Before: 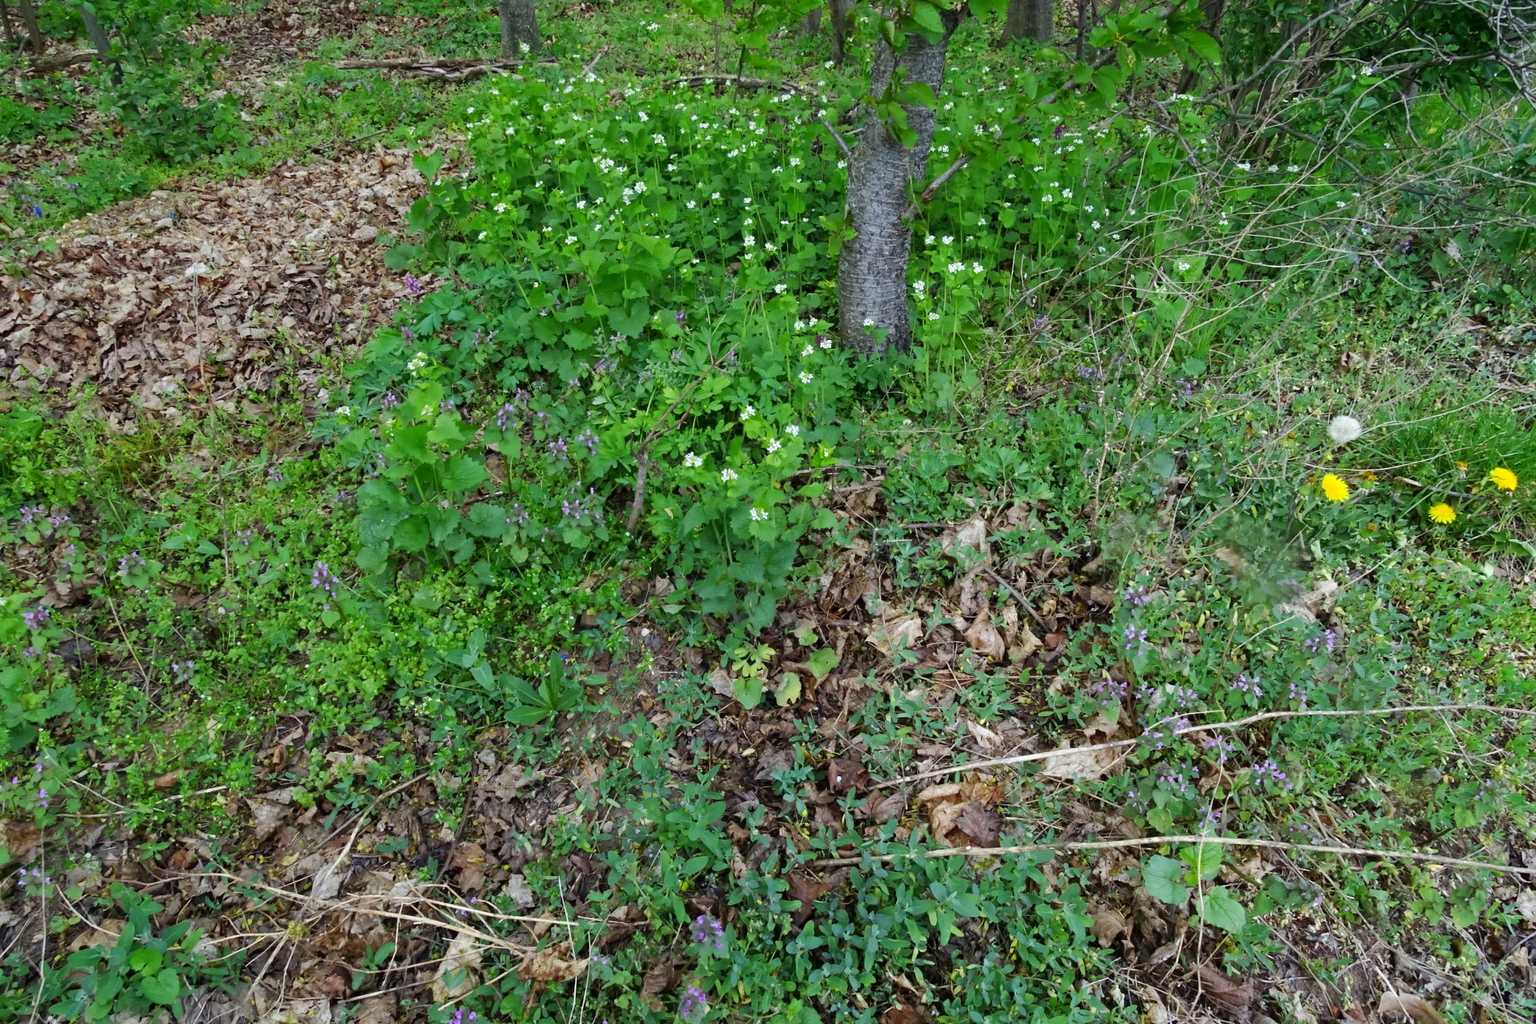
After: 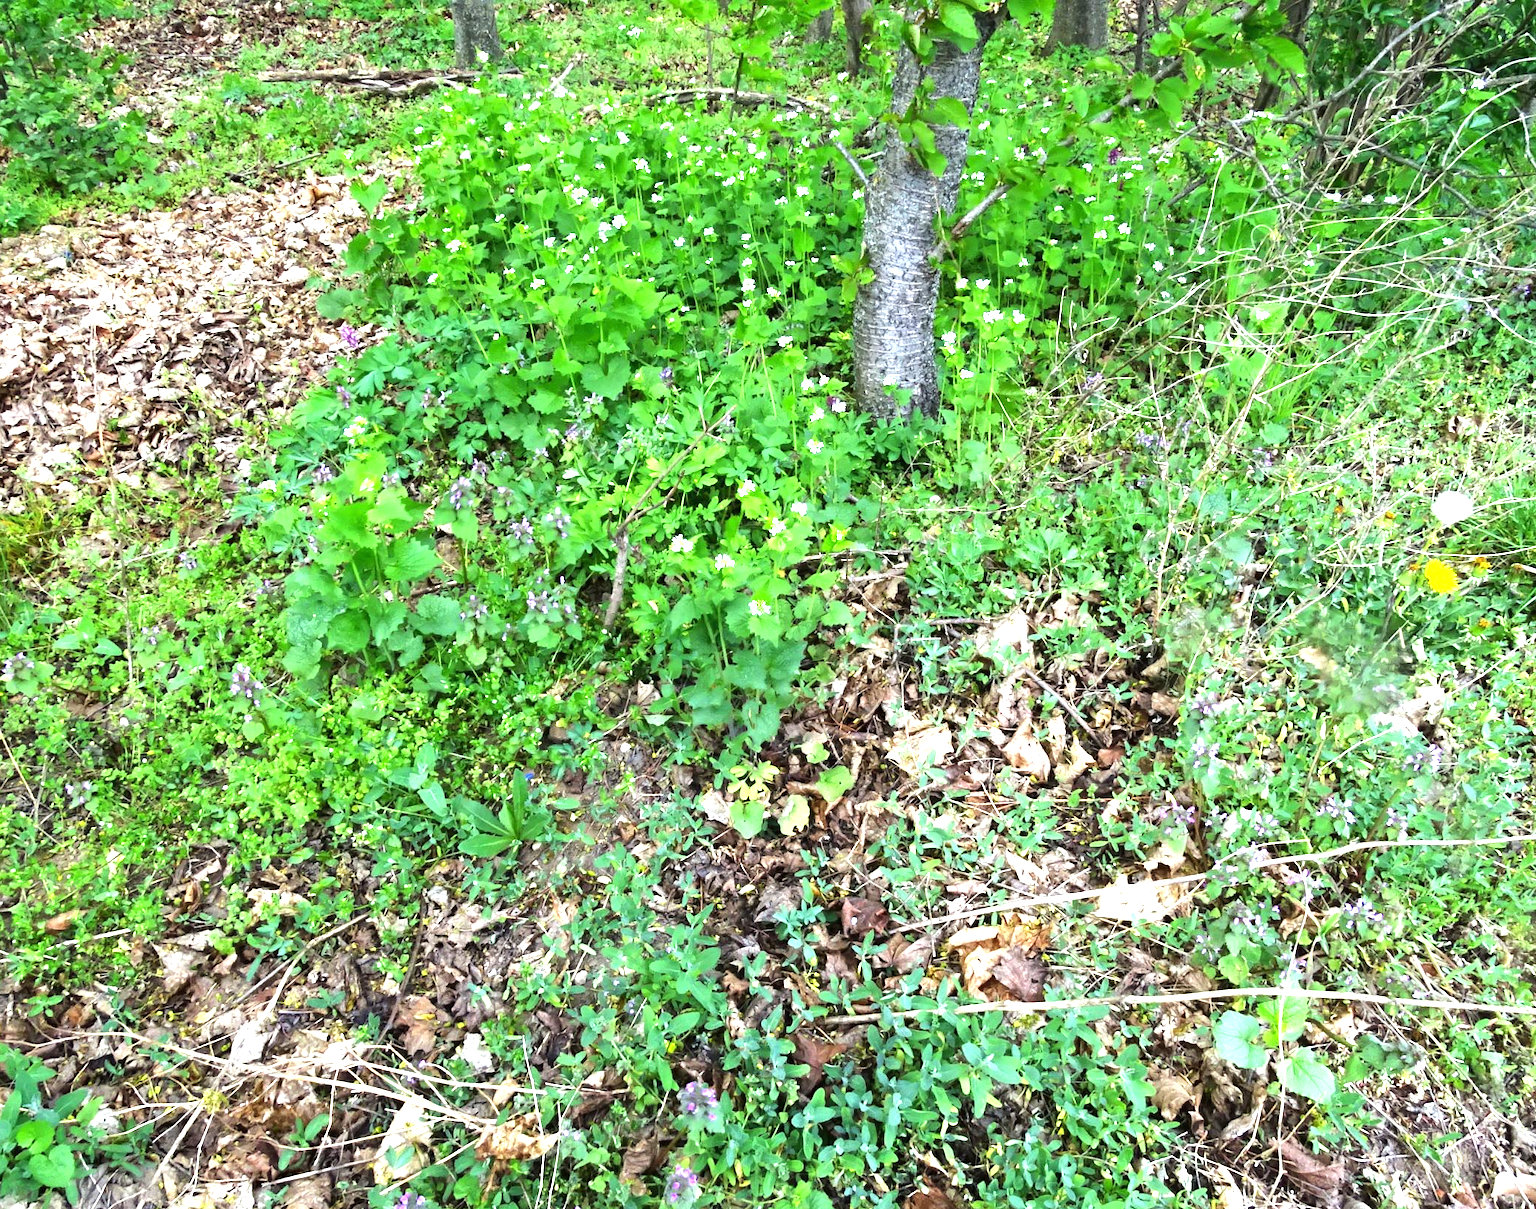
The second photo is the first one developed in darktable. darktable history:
tone equalizer: -8 EV -0.402 EV, -7 EV -0.415 EV, -6 EV -0.304 EV, -5 EV -0.221 EV, -3 EV 0.209 EV, -2 EV 0.312 EV, -1 EV 0.389 EV, +0 EV 0.422 EV, edges refinement/feathering 500, mask exposure compensation -1.57 EV, preserve details no
exposure: black level correction 0, exposure 1.291 EV, compensate highlight preservation false
crop: left 7.628%, right 7.799%
